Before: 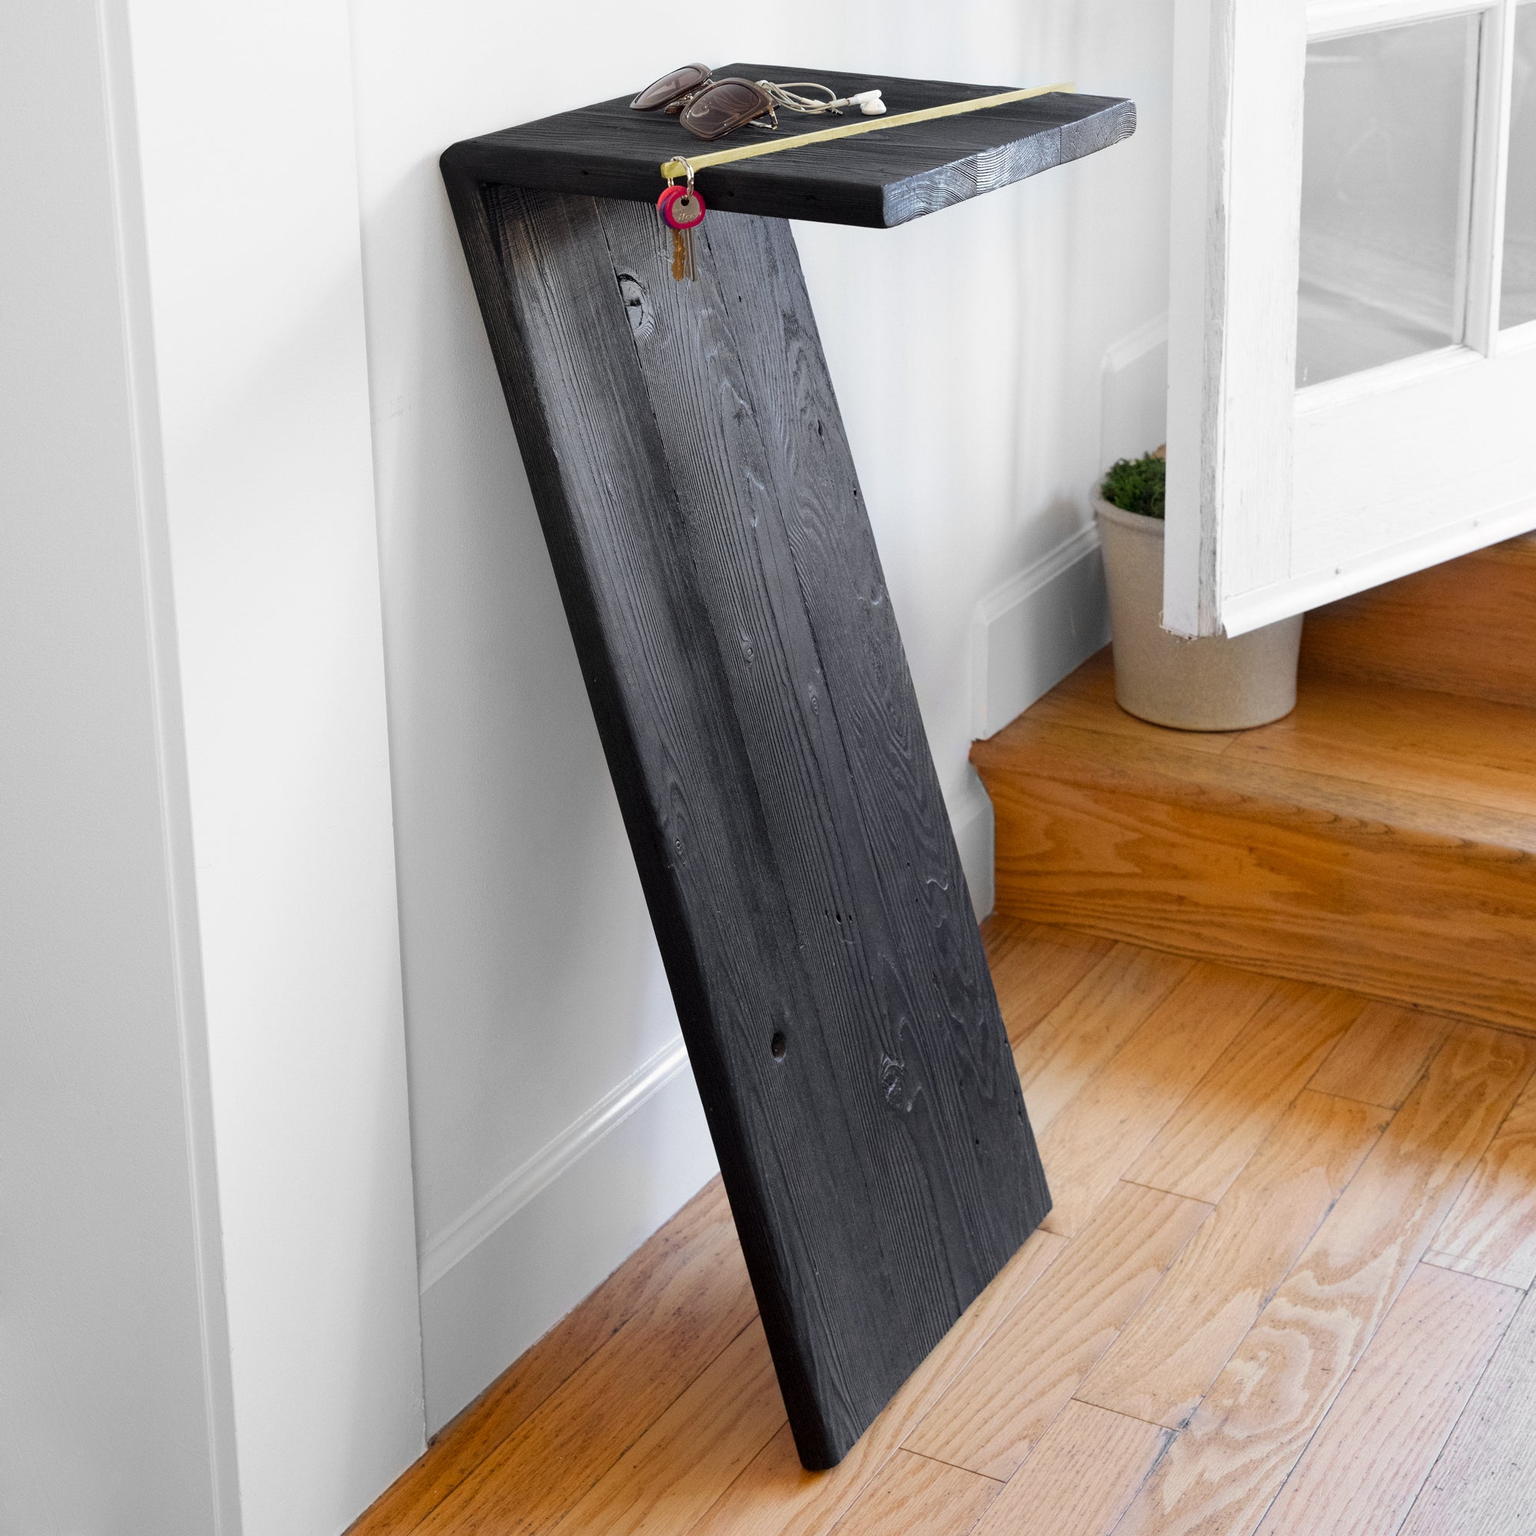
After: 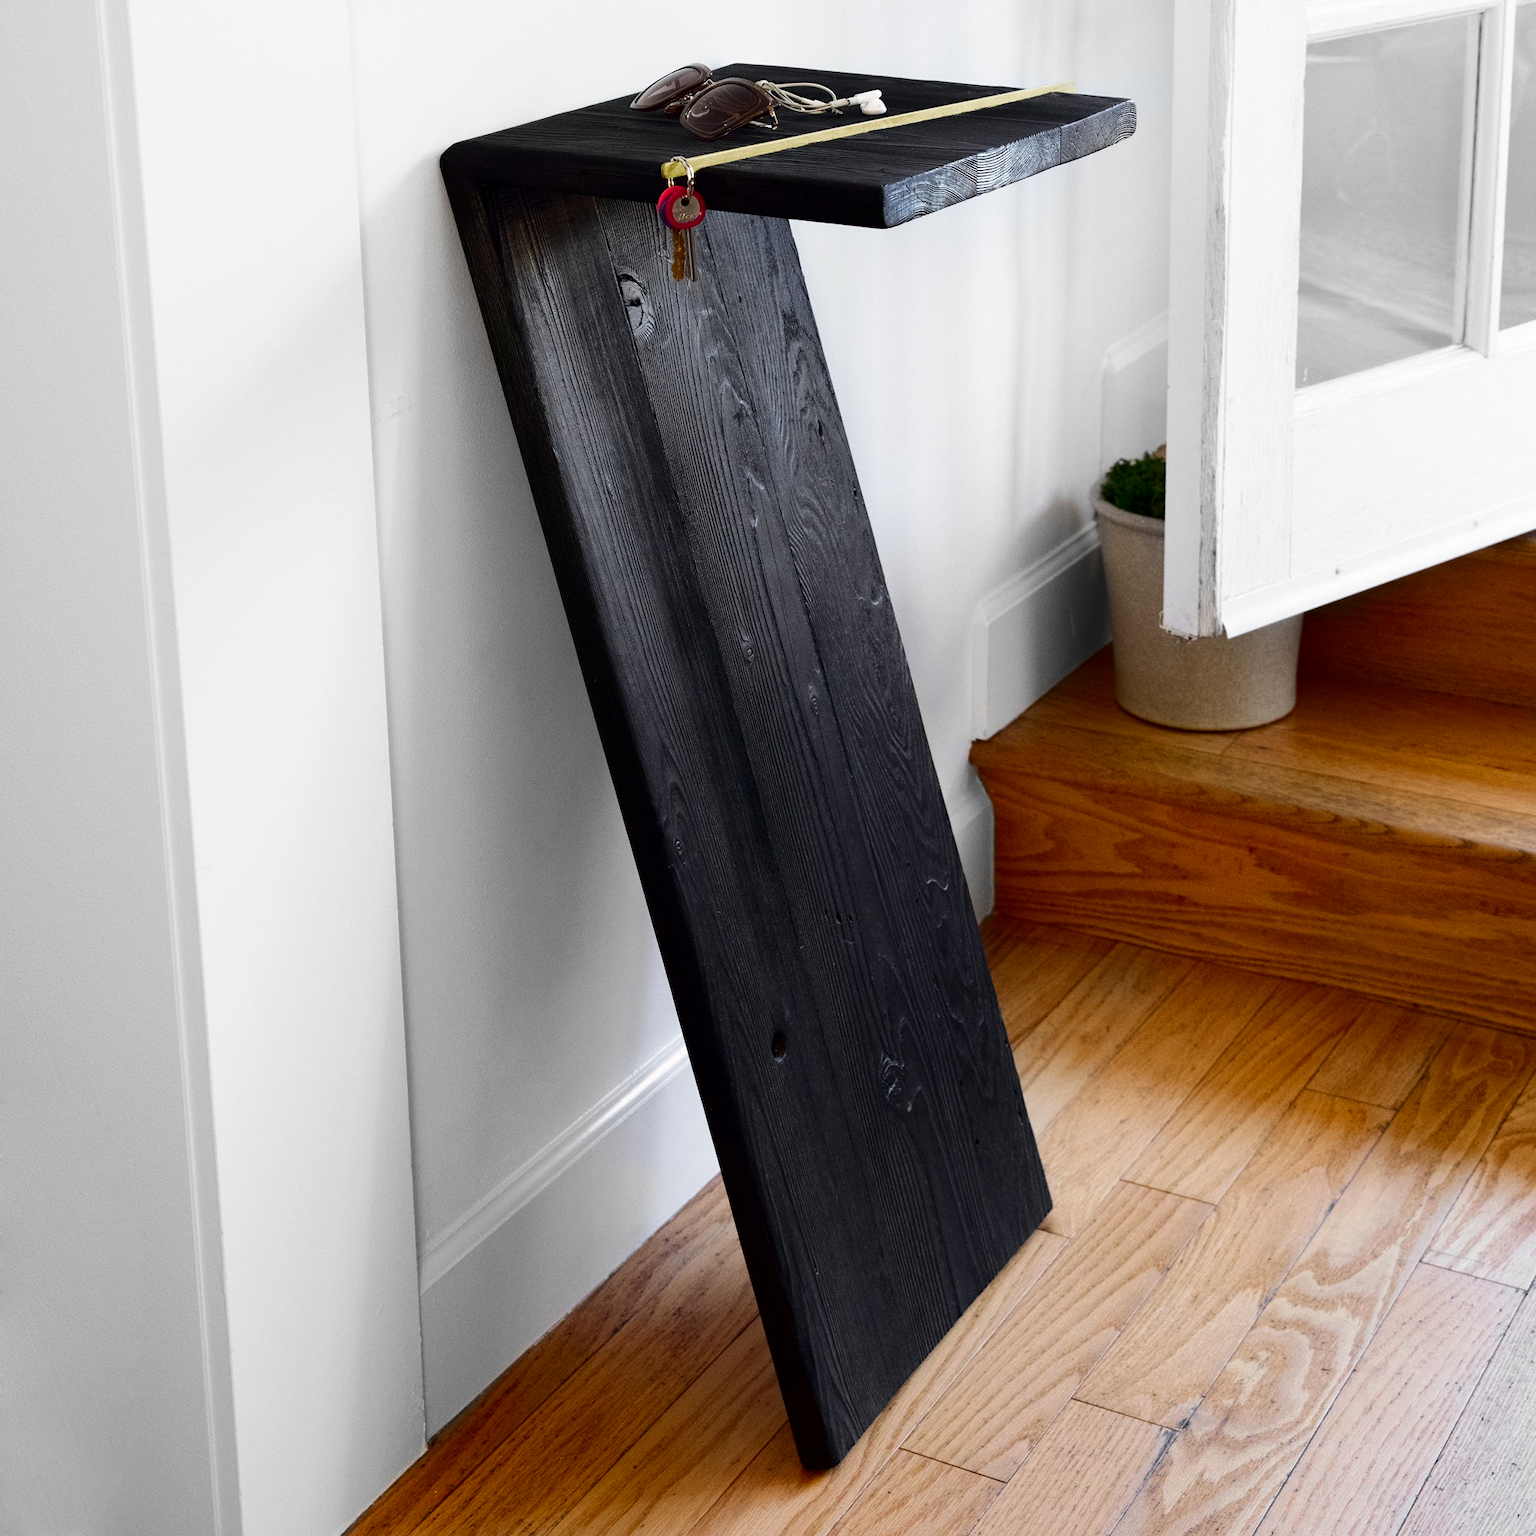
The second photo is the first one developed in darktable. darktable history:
contrast brightness saturation: contrast 0.191, brightness -0.228, saturation 0.117
